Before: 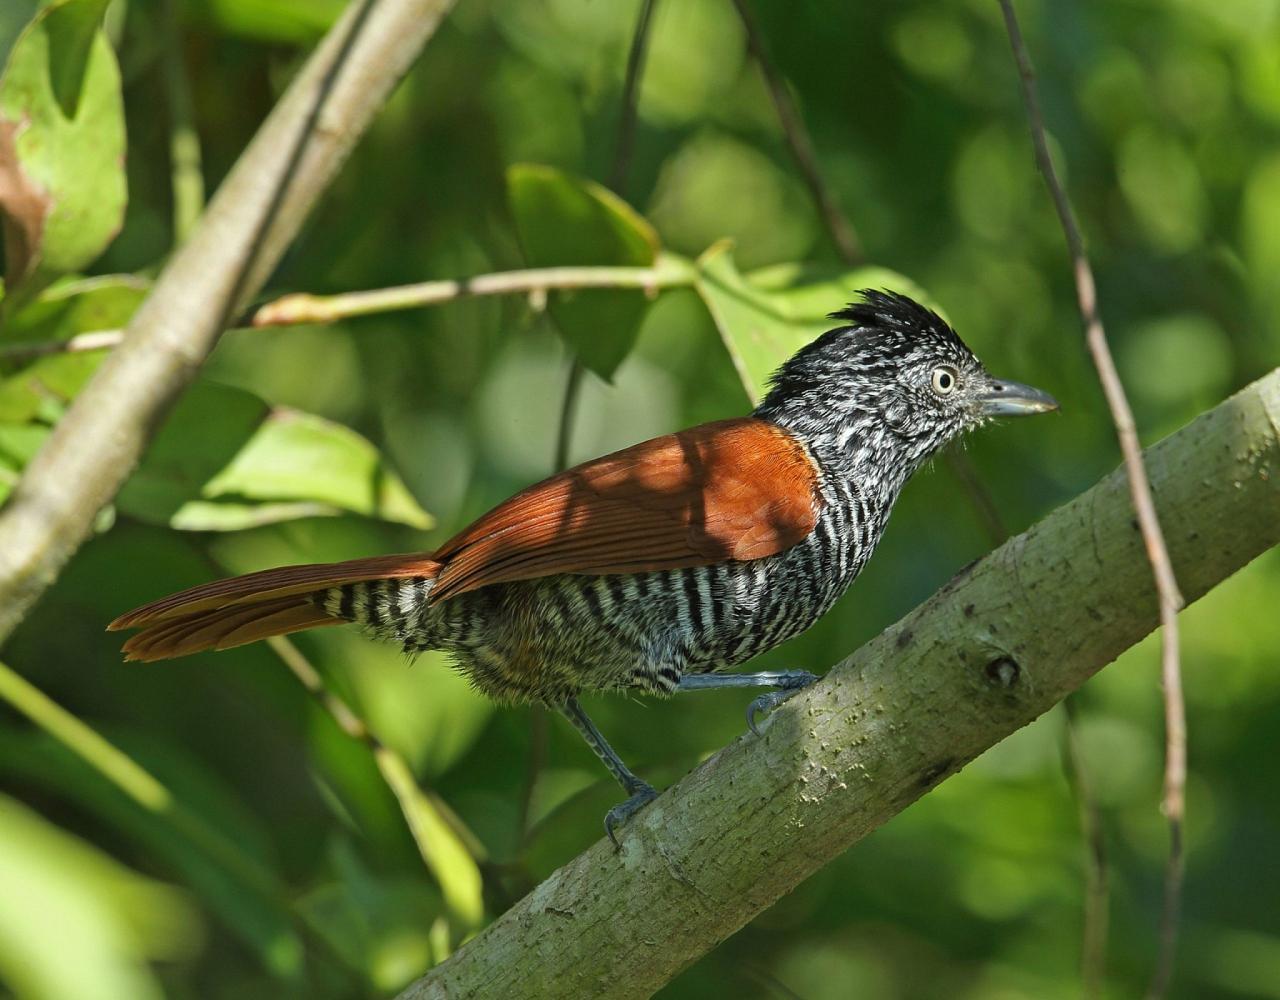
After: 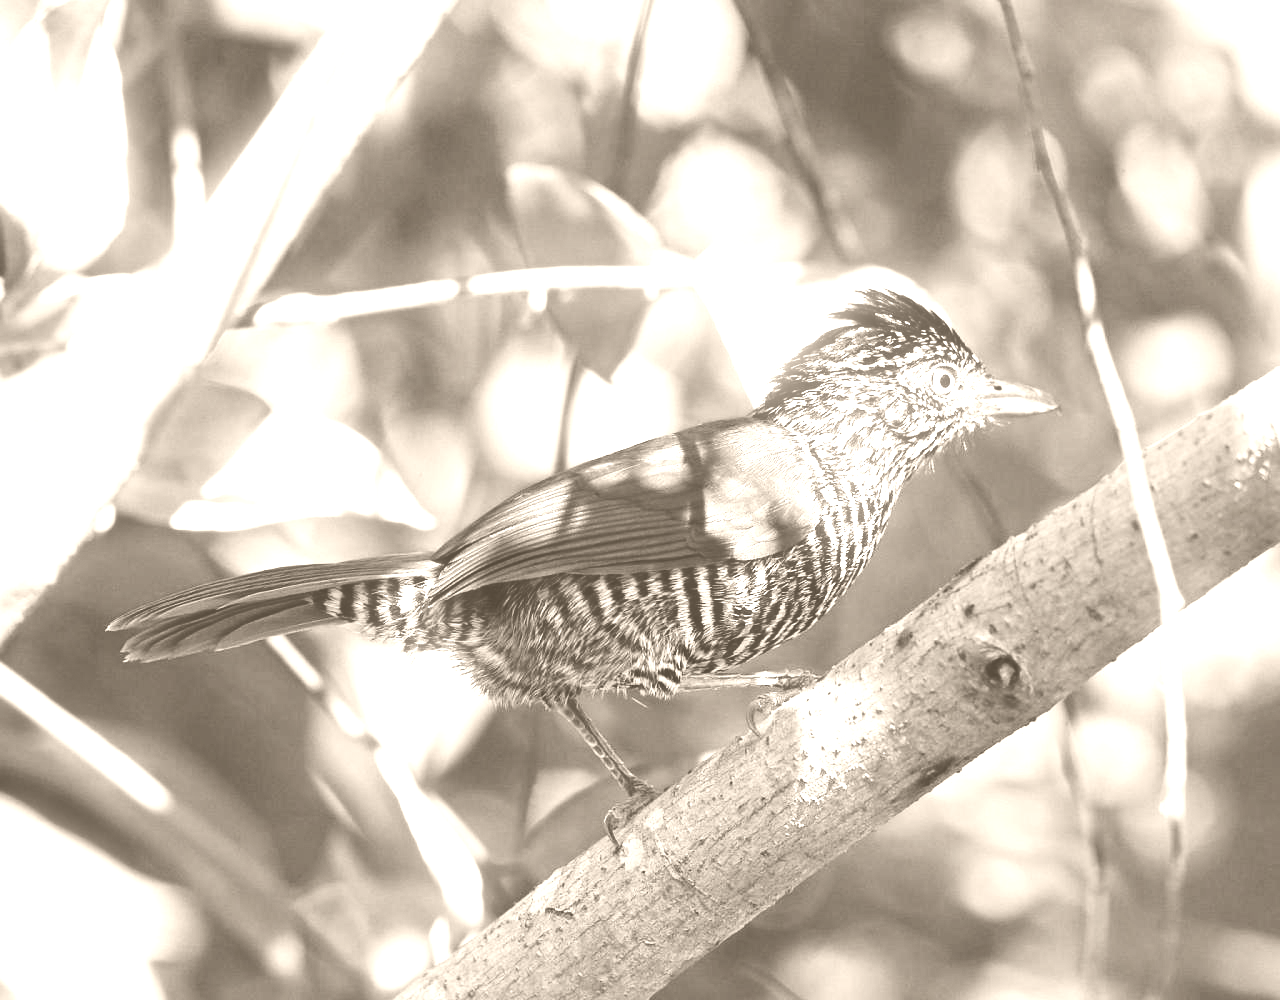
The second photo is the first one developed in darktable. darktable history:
tone equalizer: -8 EV -0.002 EV, -7 EV 0.005 EV, -6 EV -0.009 EV, -5 EV 0.011 EV, -4 EV -0.012 EV, -3 EV 0.007 EV, -2 EV -0.062 EV, -1 EV -0.293 EV, +0 EV -0.582 EV, smoothing diameter 2%, edges refinement/feathering 20, mask exposure compensation -1.57 EV, filter diffusion 5
bloom: size 5%, threshold 95%, strength 15%
base curve: curves: ch0 [(0, 0) (0.036, 0.025) (0.121, 0.166) (0.206, 0.329) (0.605, 0.79) (1, 1)], preserve colors none
exposure: exposure 0.496 EV, compensate highlight preservation false
colorize: hue 34.49°, saturation 35.33%, source mix 100%, version 1
